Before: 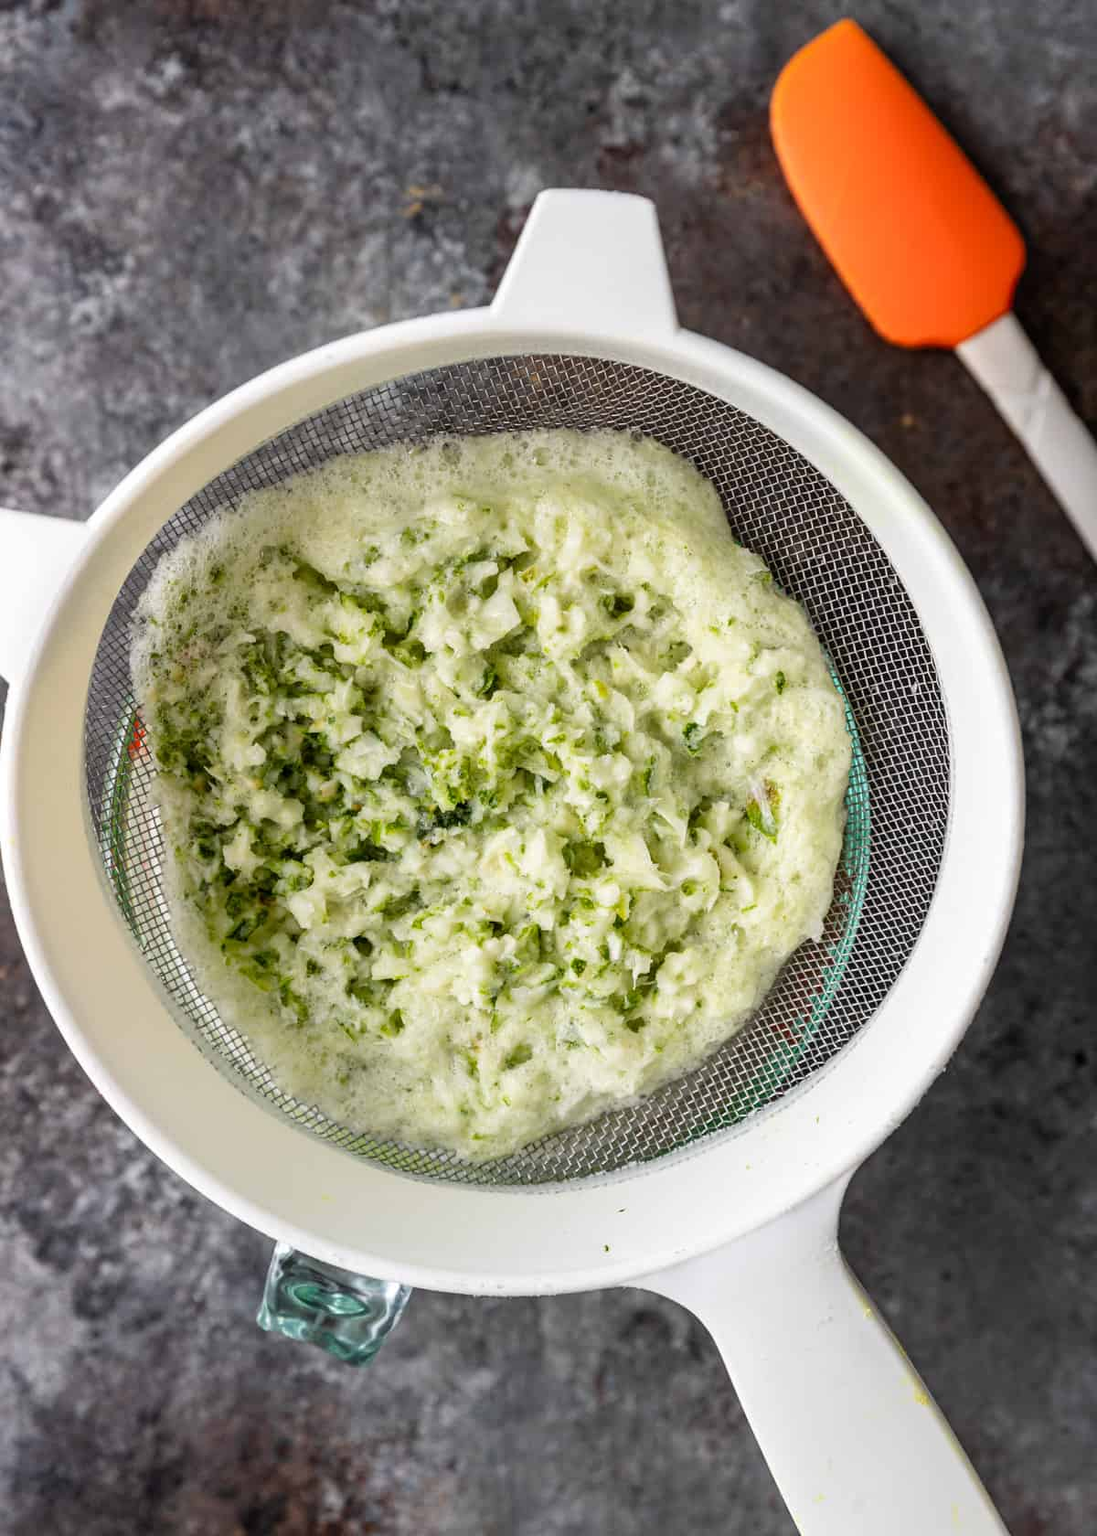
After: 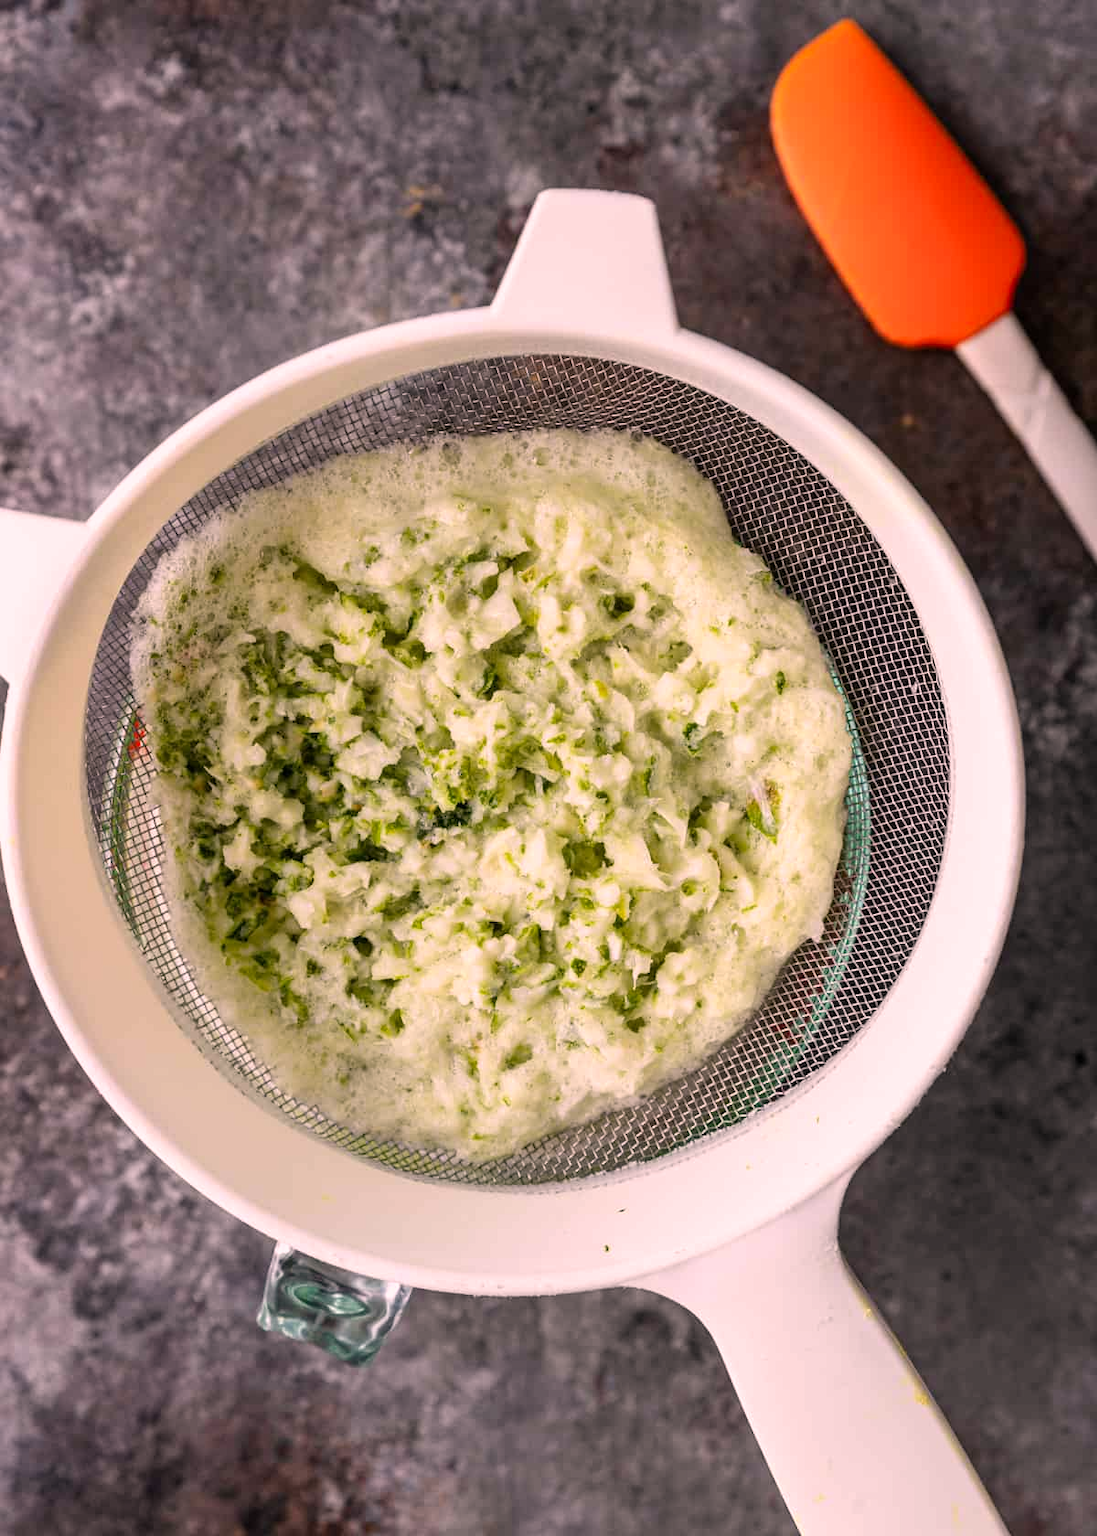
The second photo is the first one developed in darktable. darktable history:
color correction: highlights a* 14.72, highlights b* 4.81
